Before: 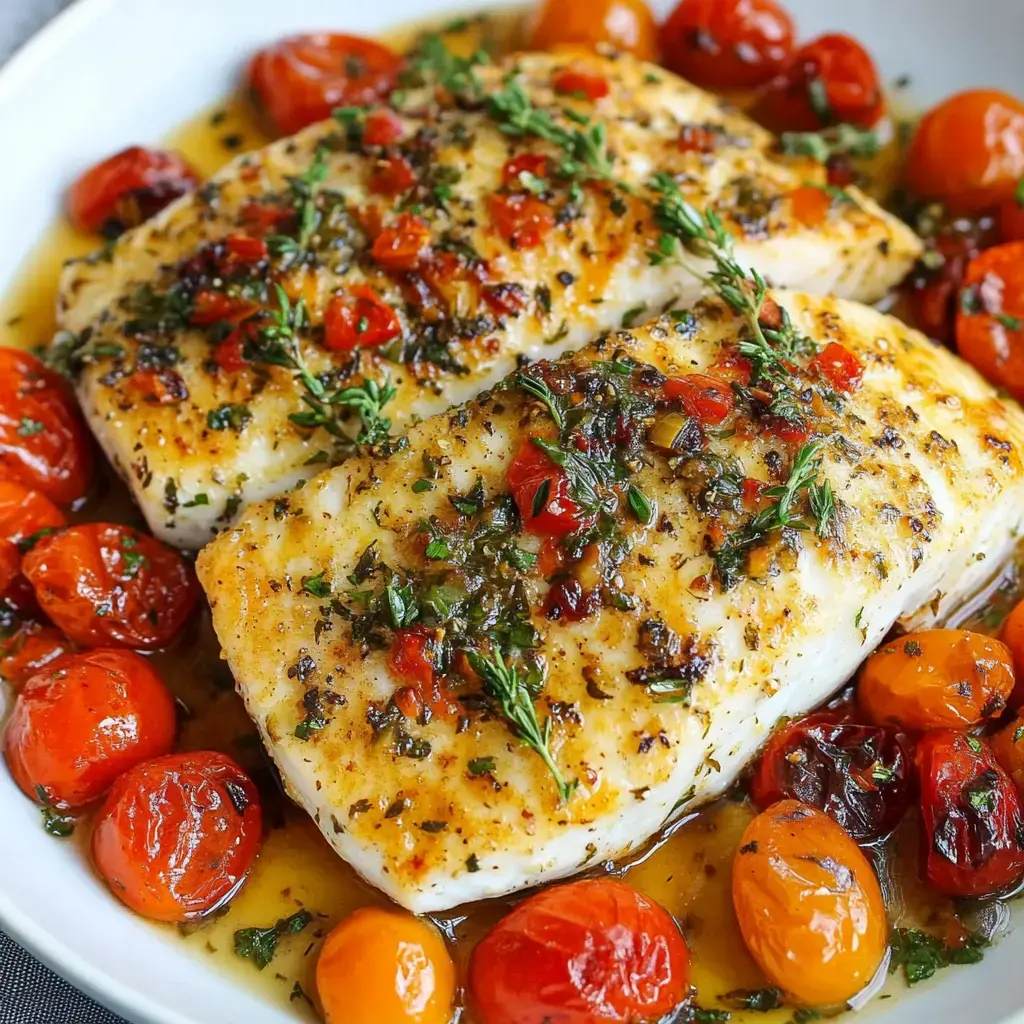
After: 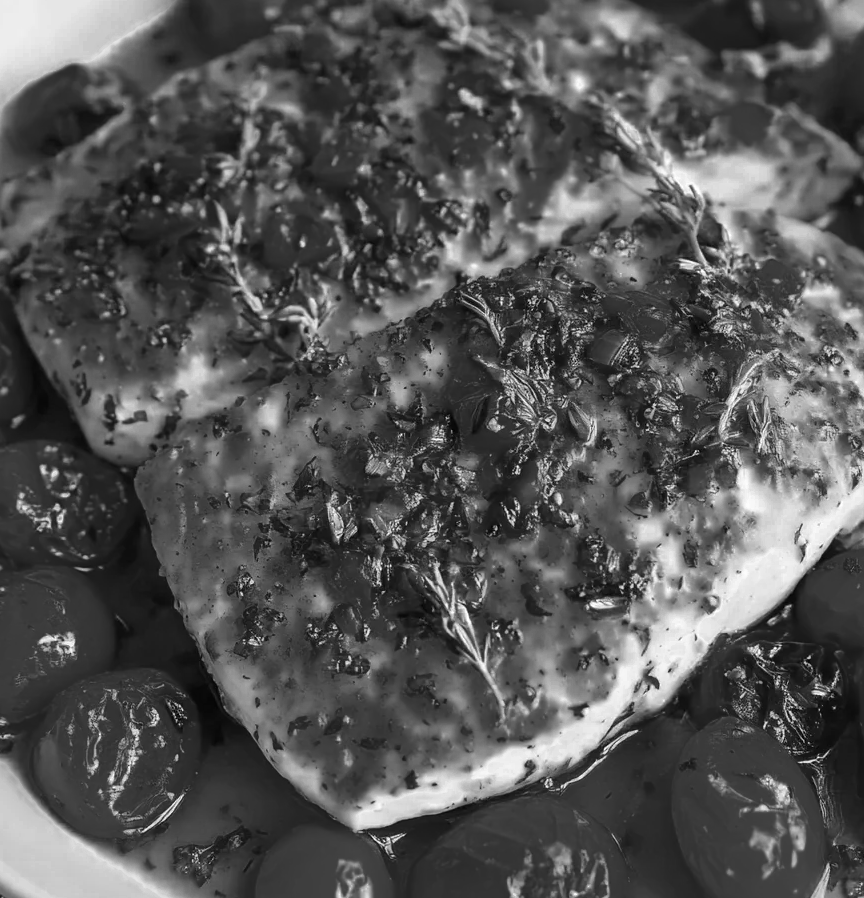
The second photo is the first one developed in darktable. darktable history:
crop: left 6.047%, top 8.162%, right 9.524%, bottom 4.113%
color zones: curves: ch0 [(0.002, 0.429) (0.121, 0.212) (0.198, 0.113) (0.276, 0.344) (0.331, 0.541) (0.41, 0.56) (0.482, 0.289) (0.619, 0.227) (0.721, 0.18) (0.821, 0.435) (0.928, 0.555) (1, 0.587)]; ch1 [(0, 0) (0.143, 0) (0.286, 0) (0.429, 0) (0.571, 0) (0.714, 0) (0.857, 0)]
